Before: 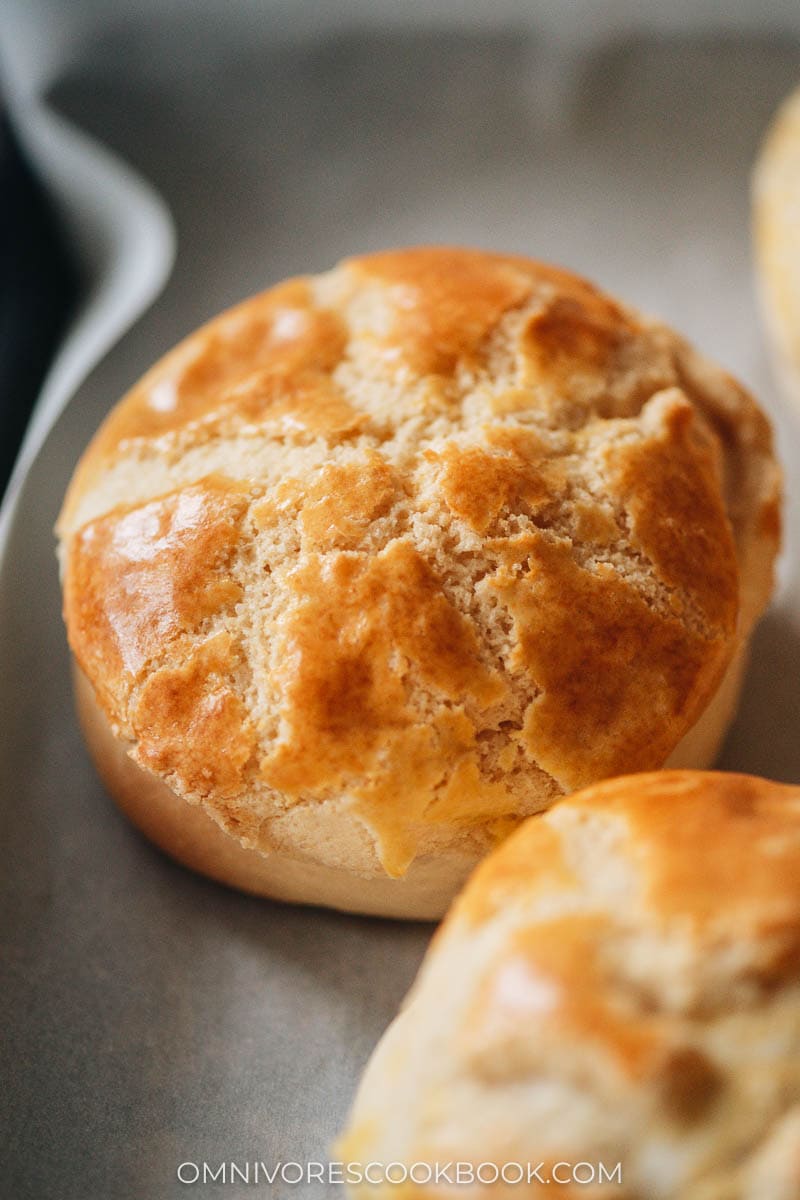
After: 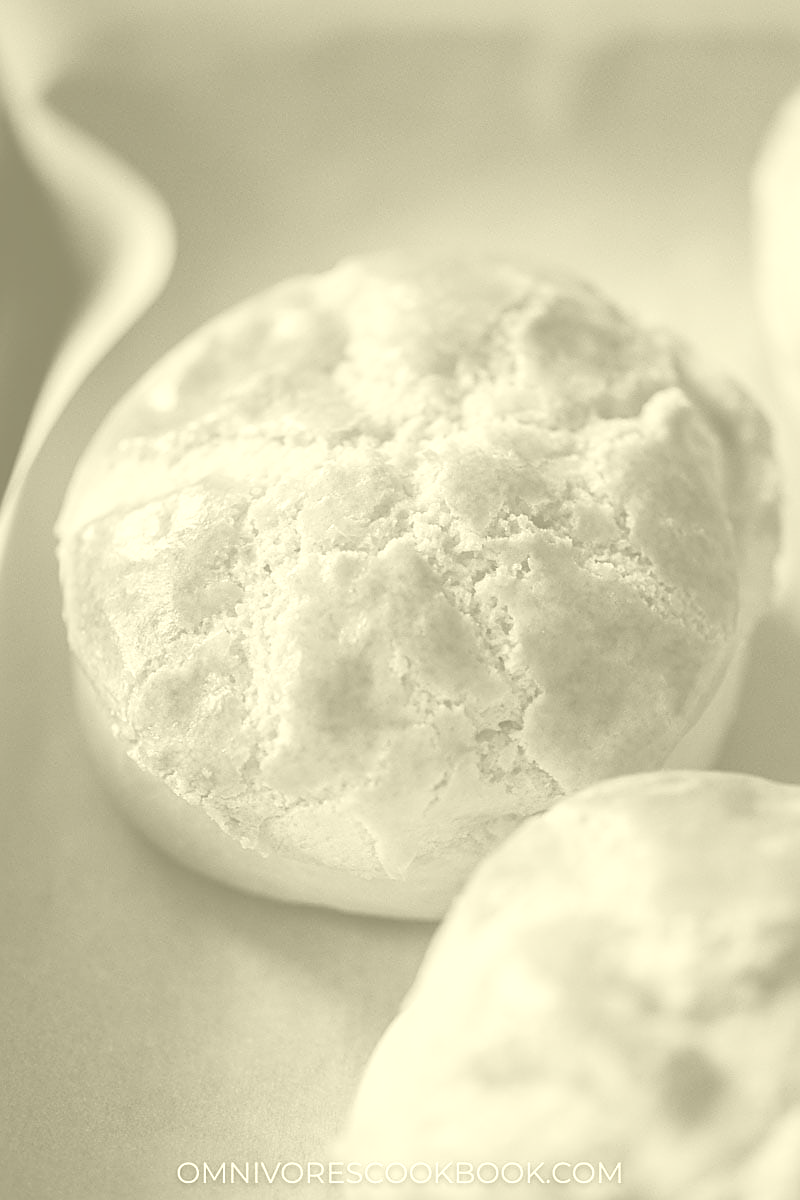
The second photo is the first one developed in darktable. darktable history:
colorize: hue 43.2°, saturation 40%, version 1
sharpen: on, module defaults
